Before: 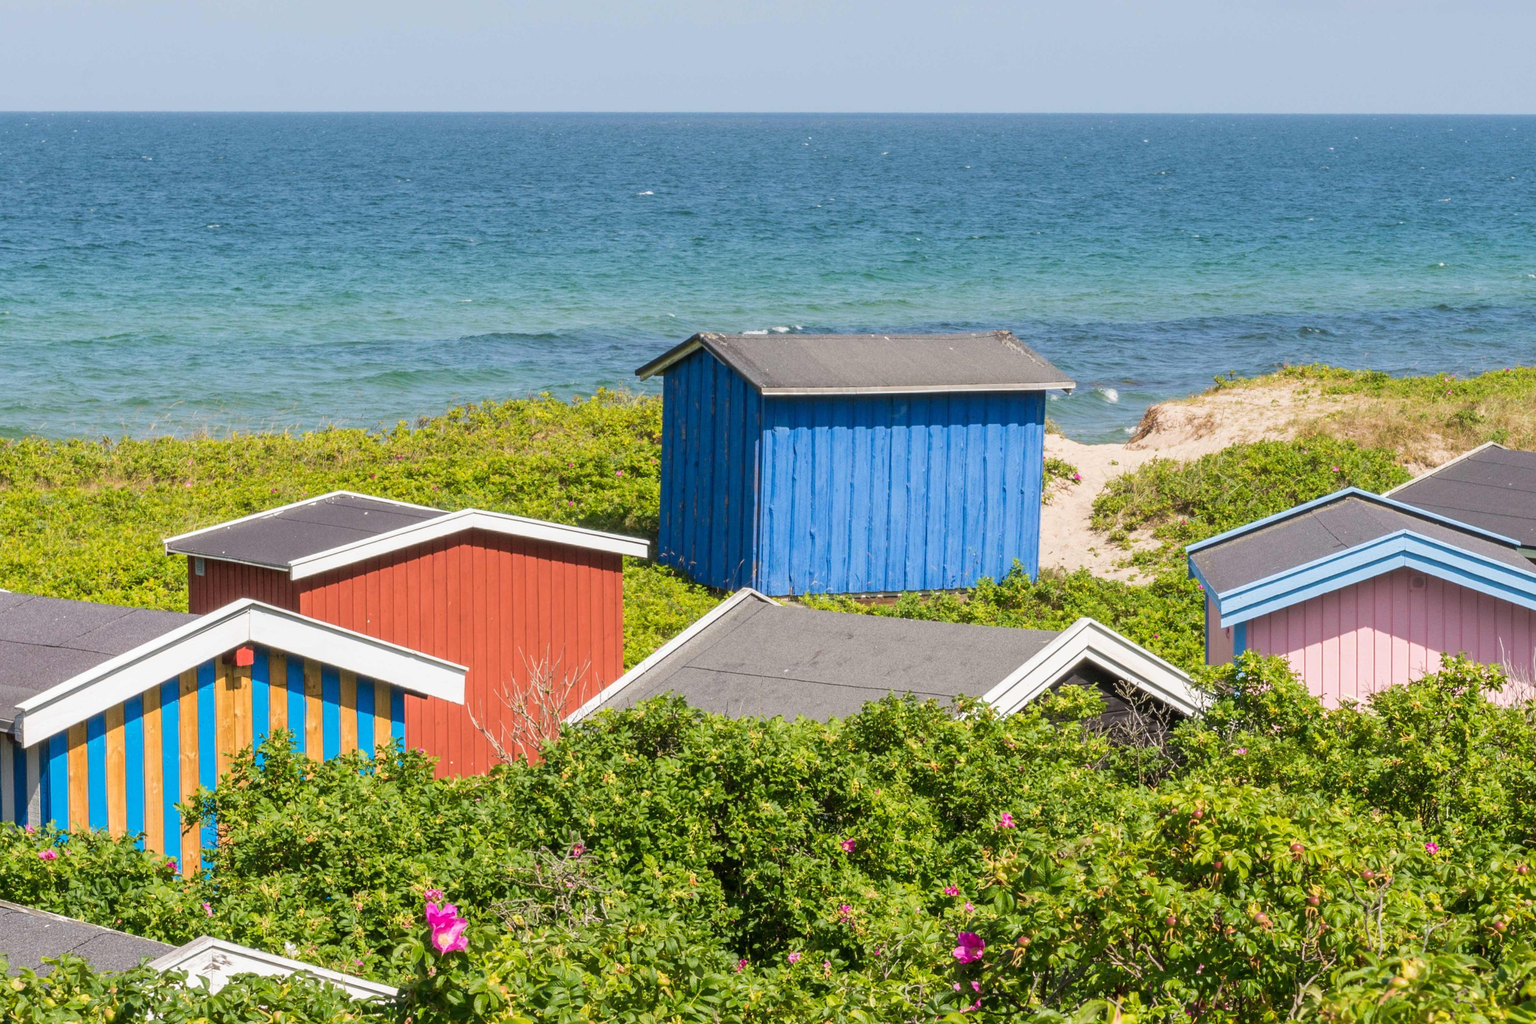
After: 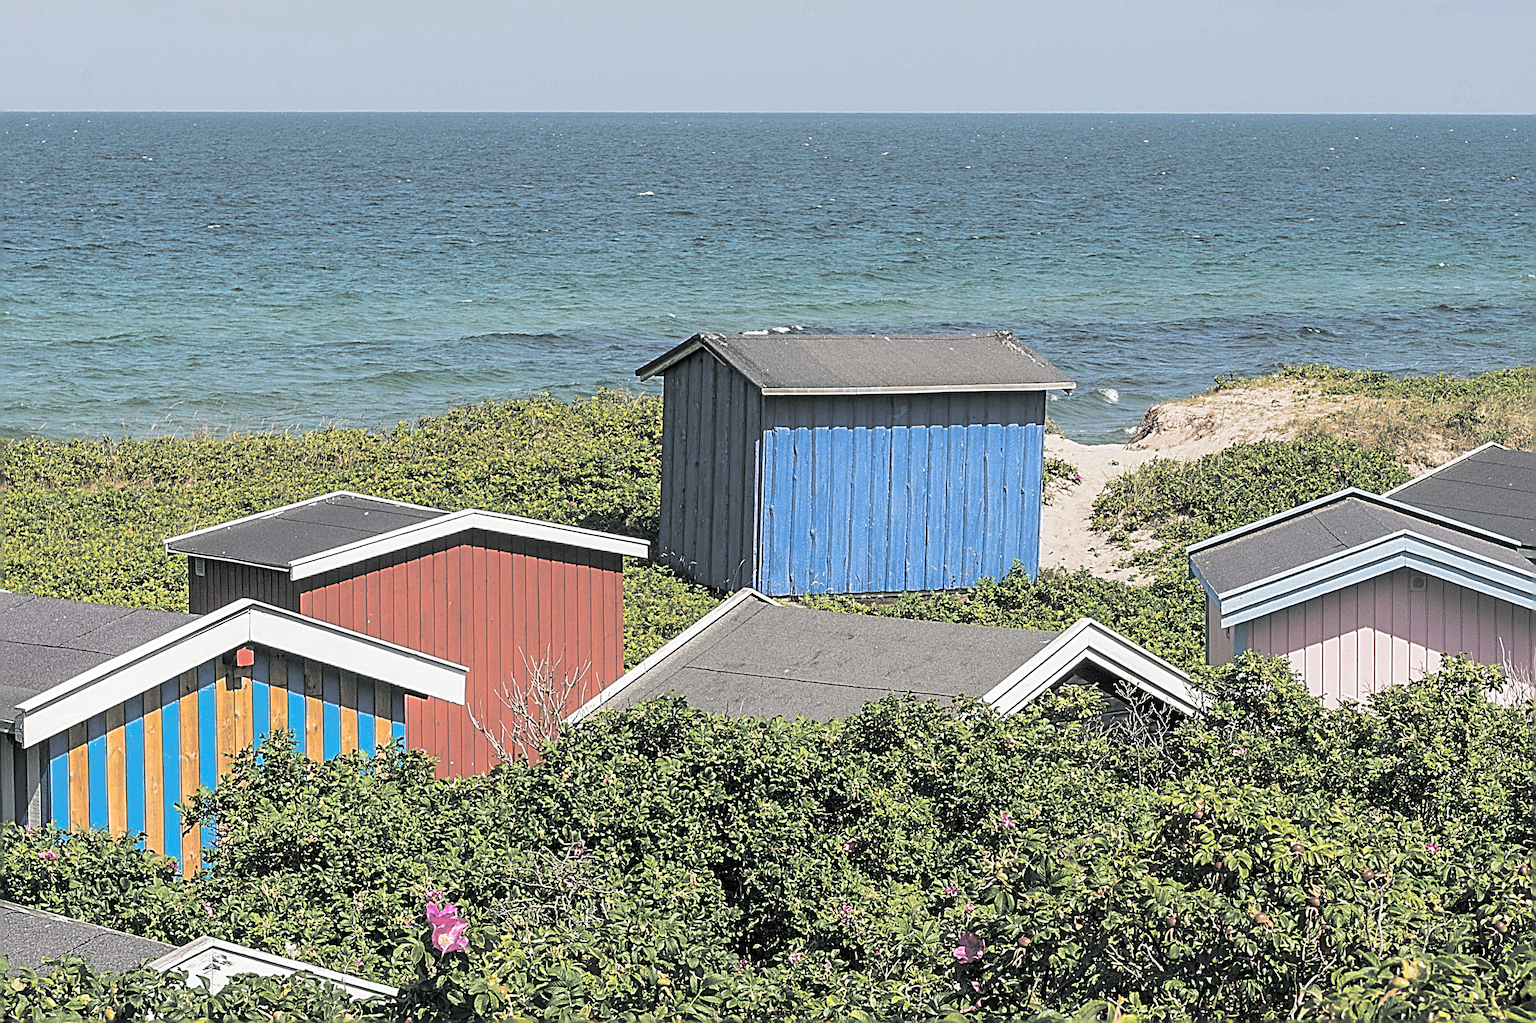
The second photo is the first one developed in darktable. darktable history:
split-toning: shadows › hue 190.8°, shadows › saturation 0.05, highlights › hue 54°, highlights › saturation 0.05, compress 0%
sharpen: radius 4.001, amount 2
